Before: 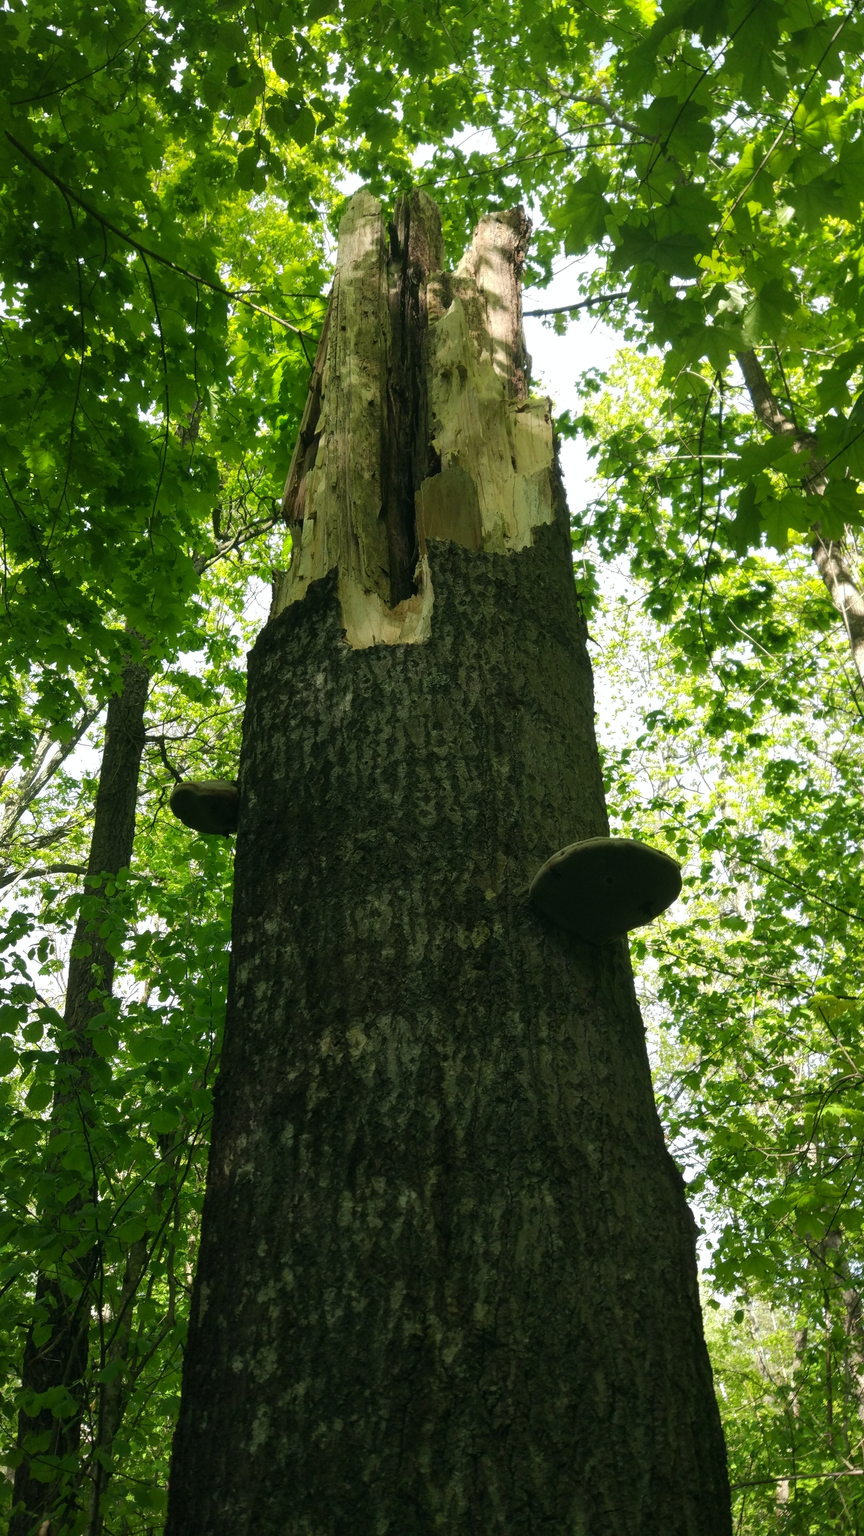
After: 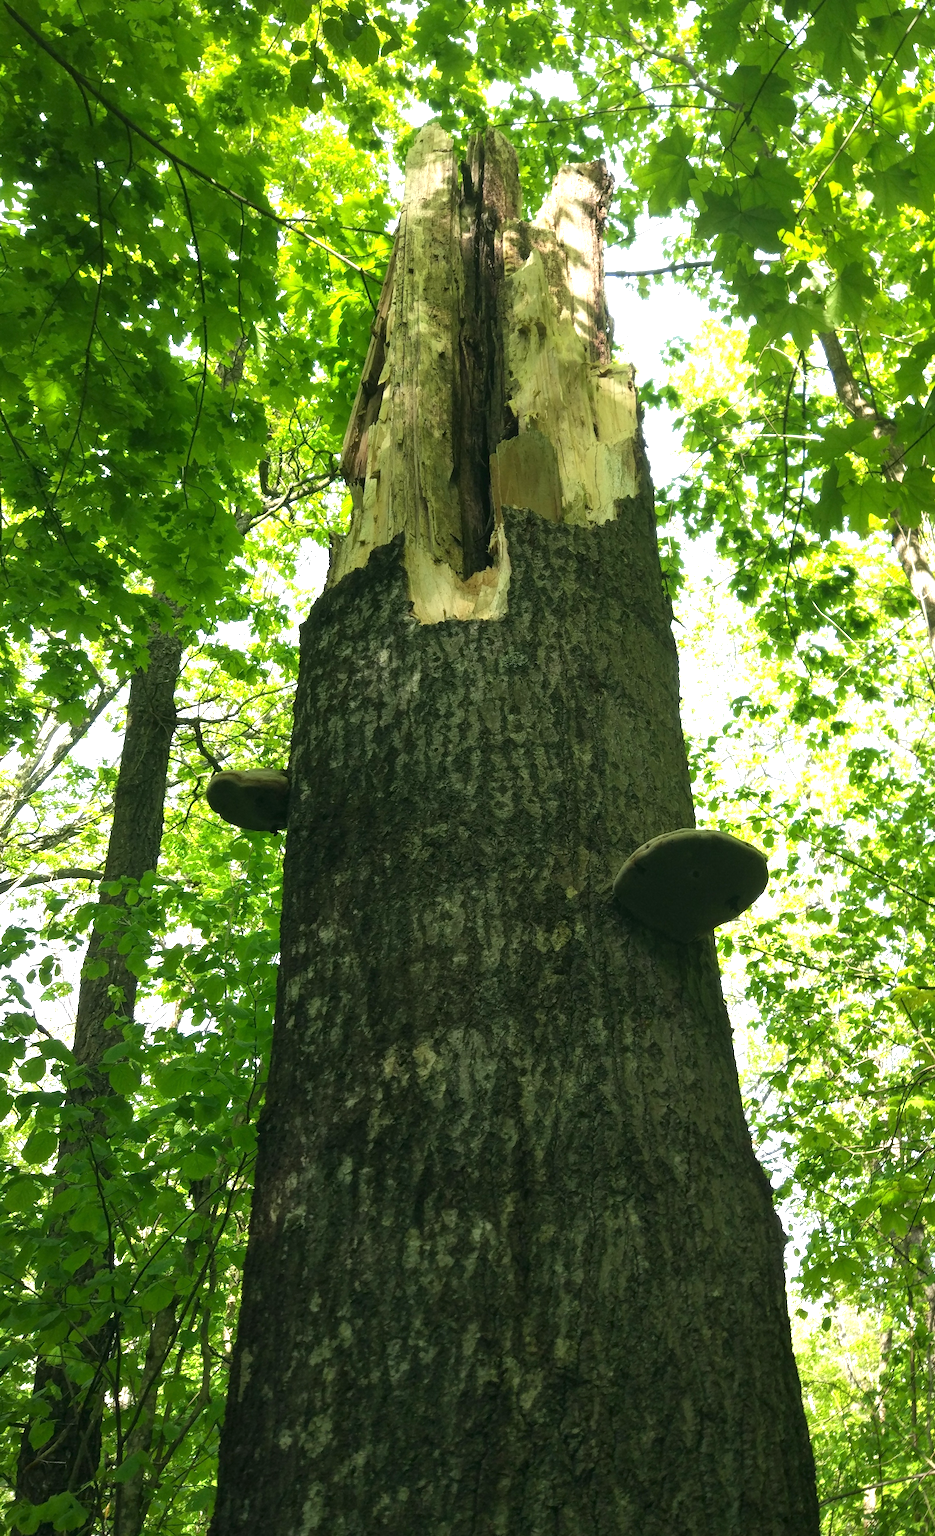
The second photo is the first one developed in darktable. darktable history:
exposure: exposure 1 EV, compensate highlight preservation false
rotate and perspective: rotation -0.013°, lens shift (vertical) -0.027, lens shift (horizontal) 0.178, crop left 0.016, crop right 0.989, crop top 0.082, crop bottom 0.918
